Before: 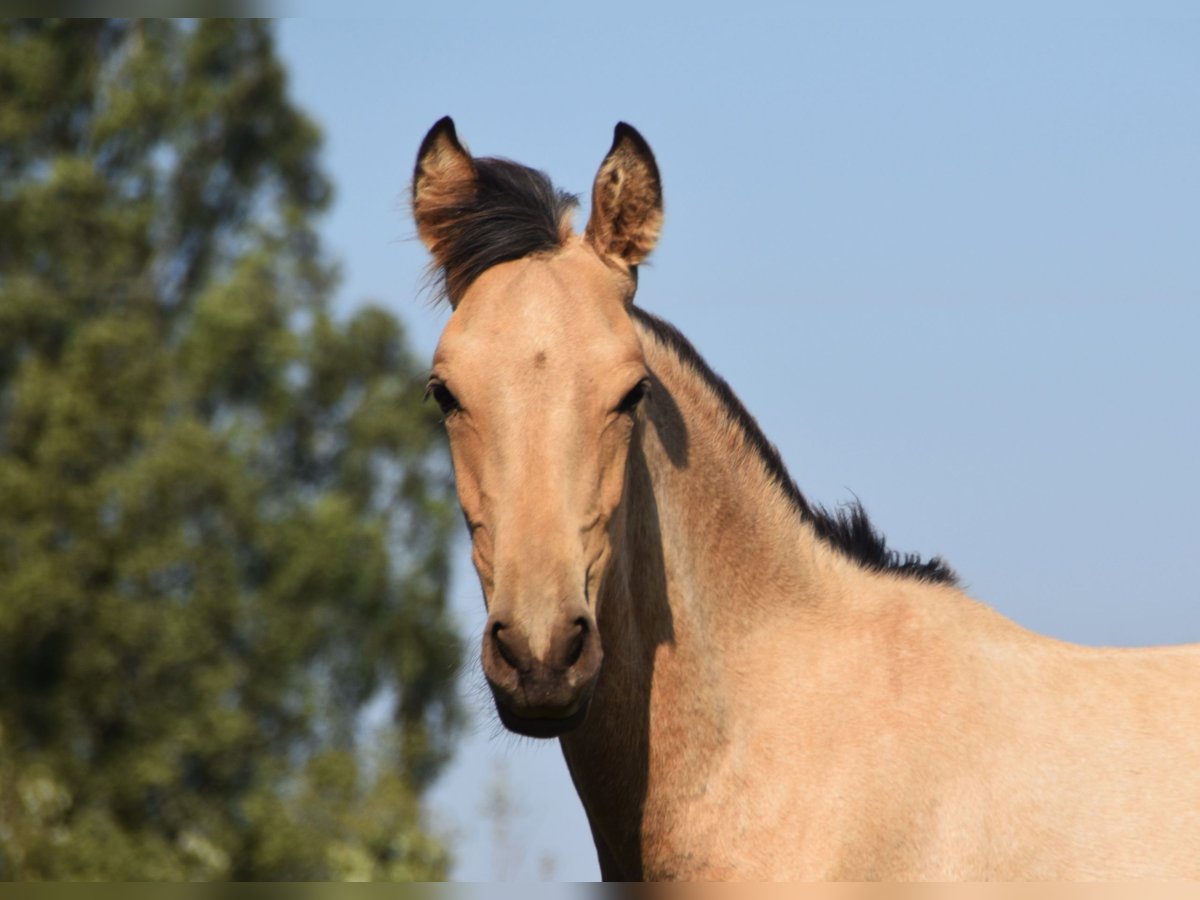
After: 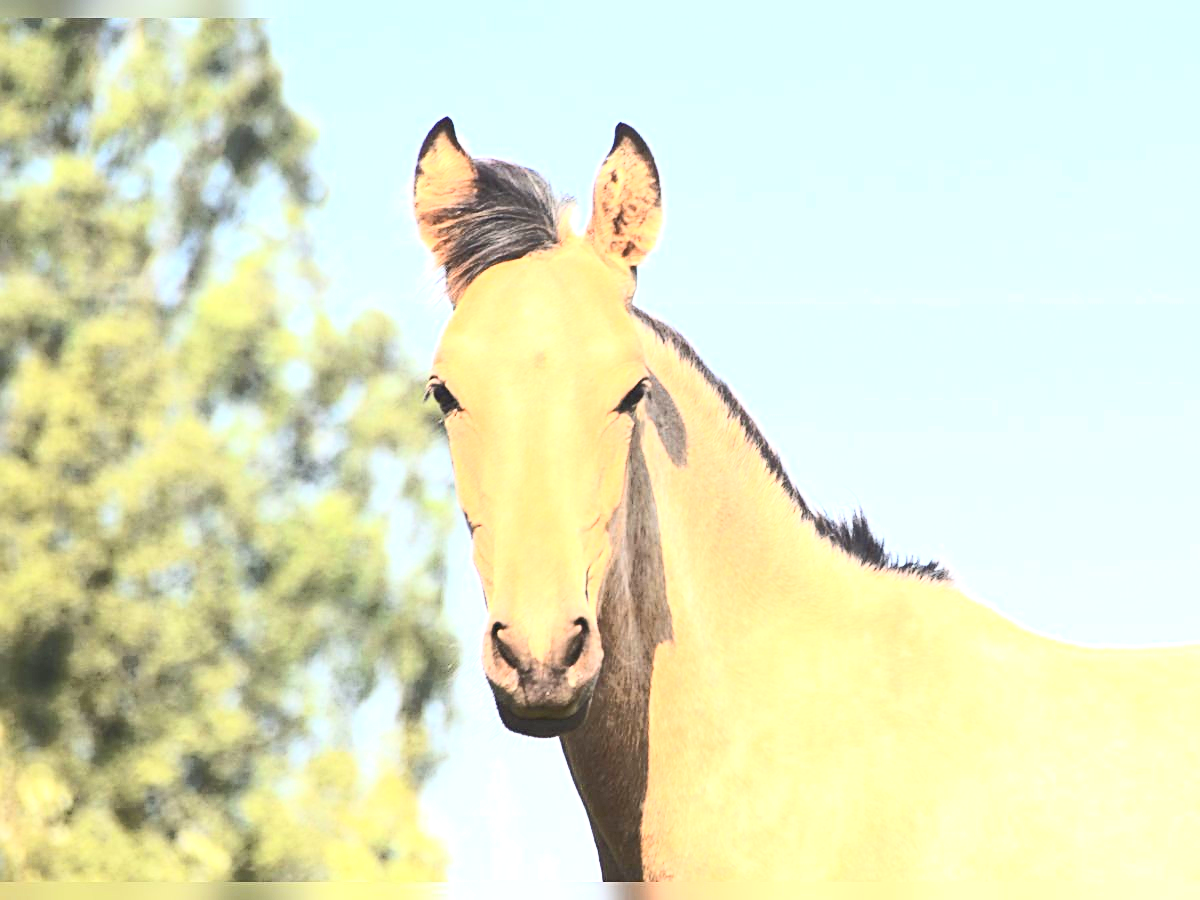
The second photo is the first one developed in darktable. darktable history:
tone curve: curves: ch0 [(0, 0) (0.003, 0.003) (0.011, 0.011) (0.025, 0.024) (0.044, 0.043) (0.069, 0.068) (0.1, 0.097) (0.136, 0.133) (0.177, 0.173) (0.224, 0.219) (0.277, 0.271) (0.335, 0.327) (0.399, 0.39) (0.468, 0.457) (0.543, 0.582) (0.623, 0.655) (0.709, 0.734) (0.801, 0.817) (0.898, 0.906) (1, 1)], color space Lab, independent channels, preserve colors none
sharpen: on, module defaults
exposure: black level correction 0, exposure 2.125 EV, compensate exposure bias true, compensate highlight preservation false
contrast brightness saturation: contrast 0.392, brightness 0.511
